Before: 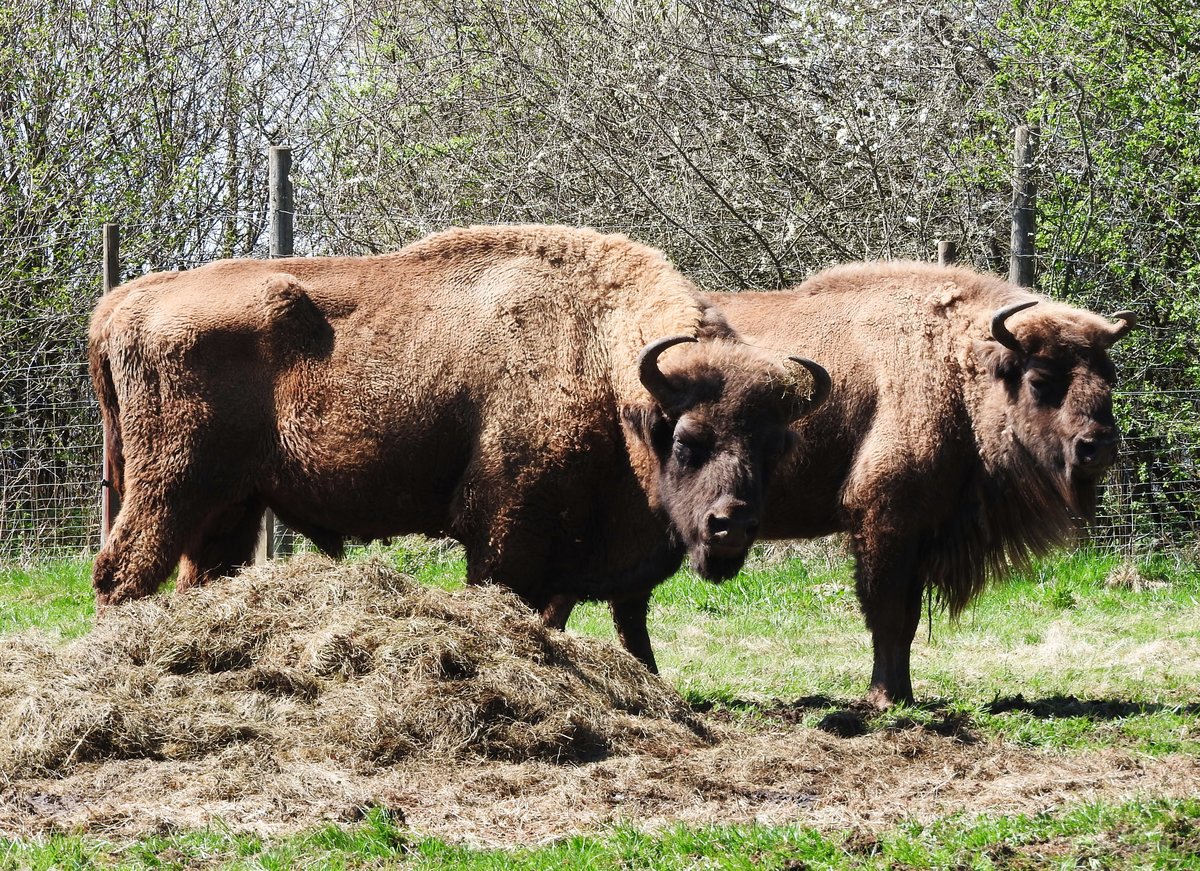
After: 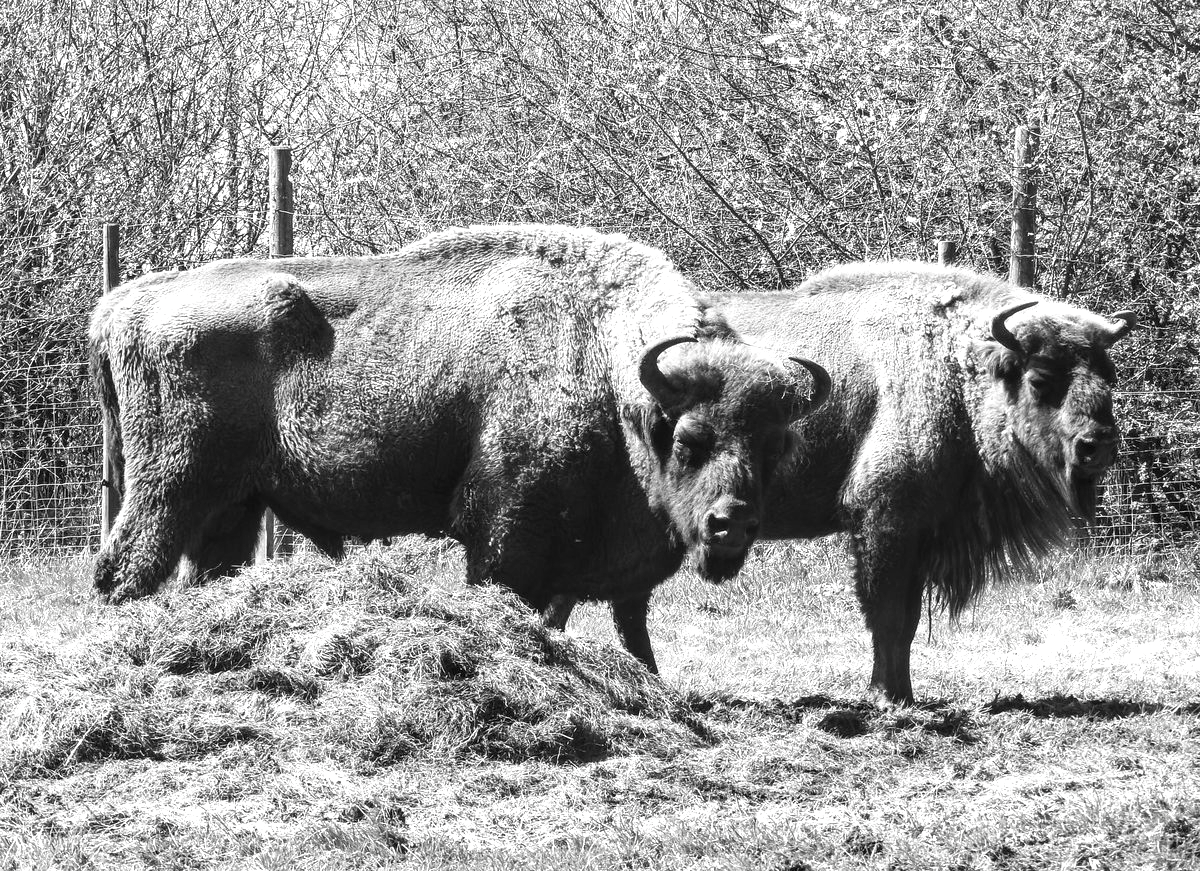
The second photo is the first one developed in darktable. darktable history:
exposure: exposure 0.631 EV, compensate exposure bias true, compensate highlight preservation false
contrast brightness saturation: saturation -0.995
local contrast: on, module defaults
